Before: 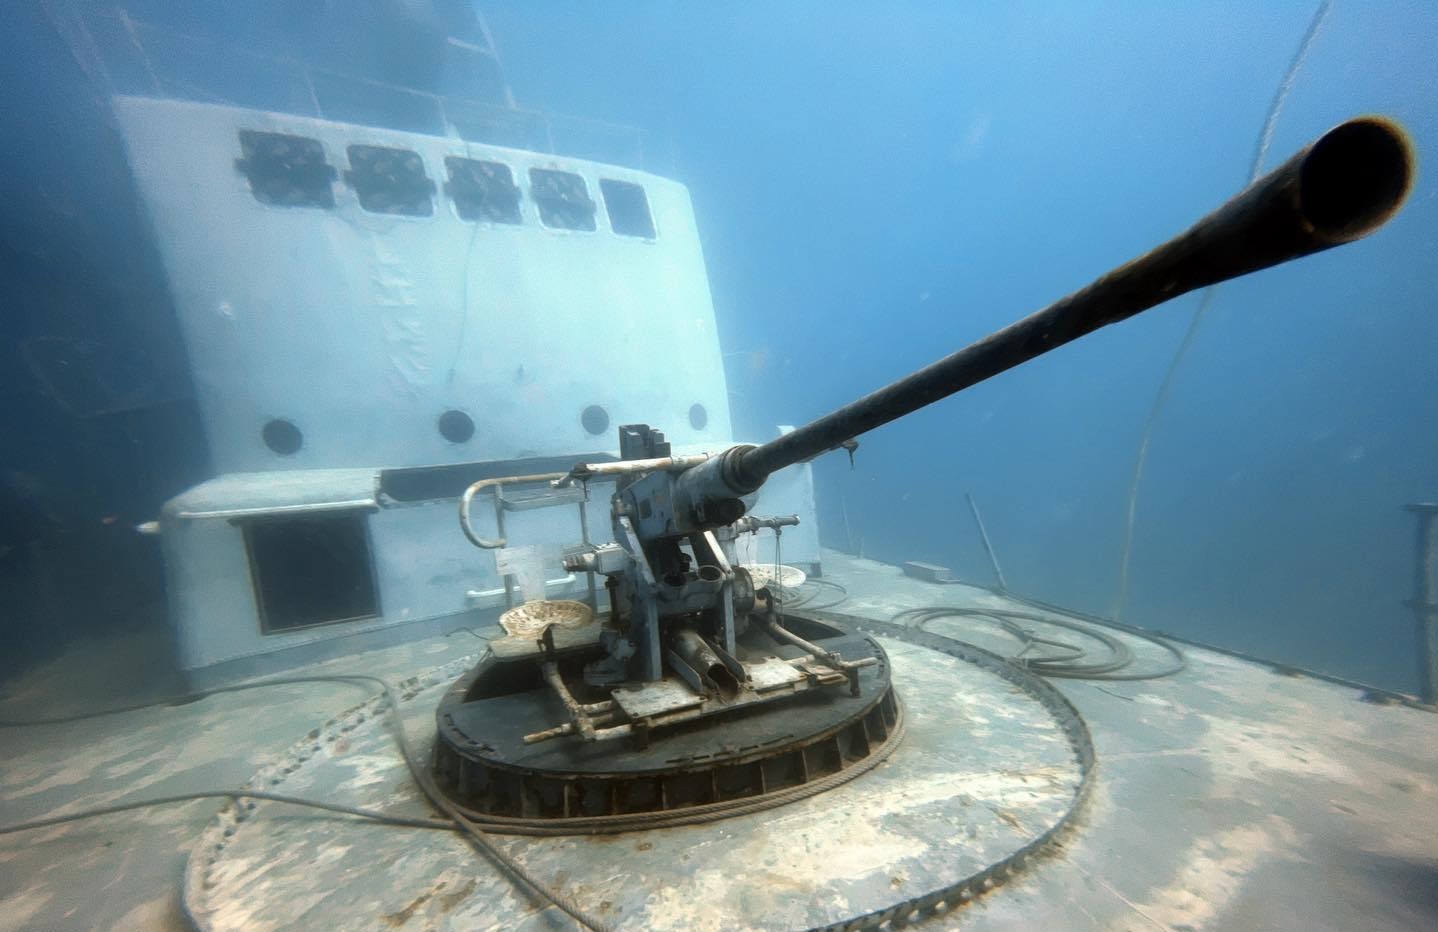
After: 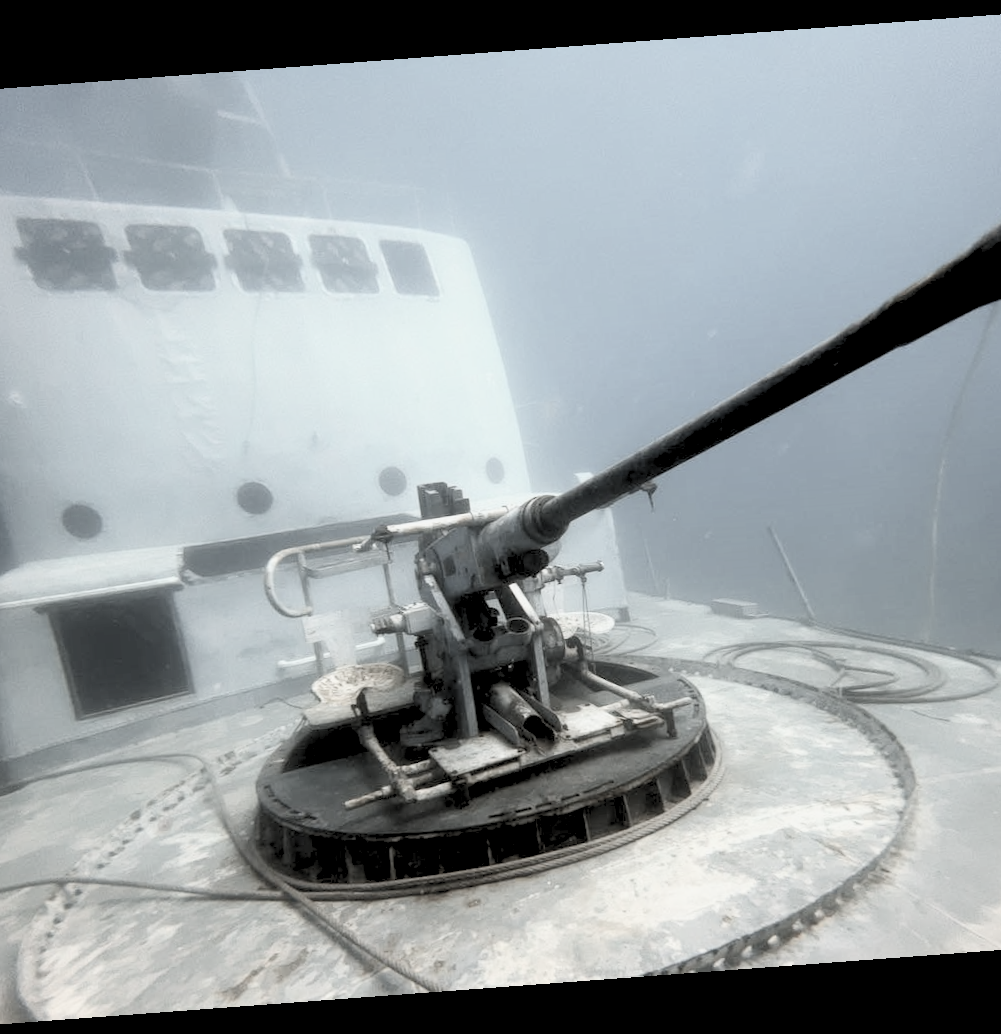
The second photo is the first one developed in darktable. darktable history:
rotate and perspective: rotation -4.25°, automatic cropping off
color correction: saturation 0.2
contrast brightness saturation: contrast 0.23, brightness 0.1, saturation 0.29
crop and rotate: left 15.546%, right 17.787%
rgb levels: preserve colors sum RGB, levels [[0.038, 0.433, 0.934], [0, 0.5, 1], [0, 0.5, 1]]
